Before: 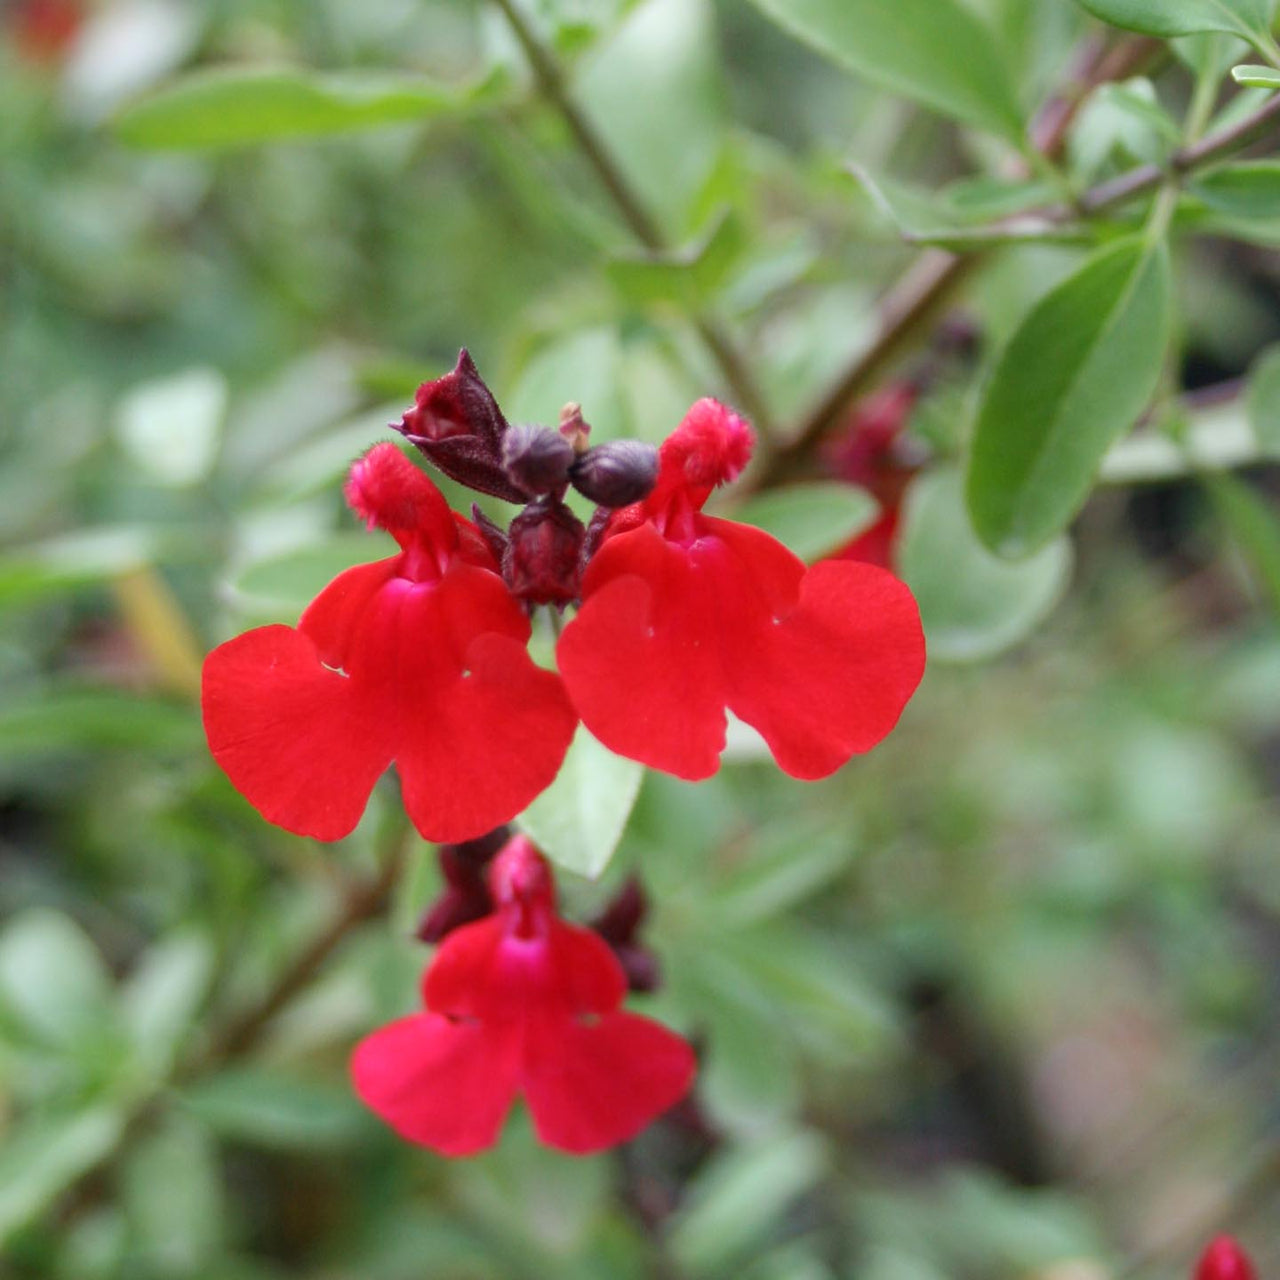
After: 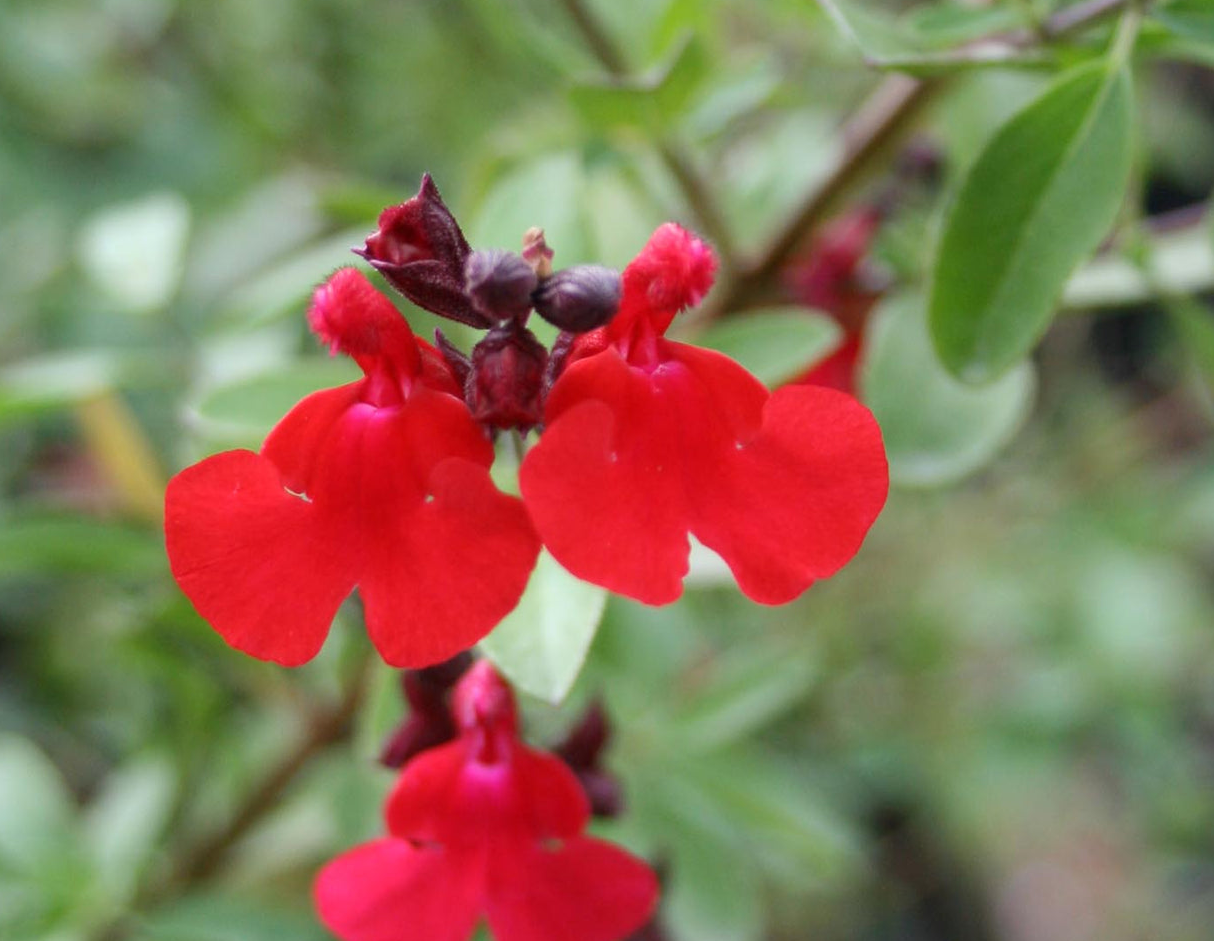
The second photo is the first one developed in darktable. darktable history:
crop and rotate: left 2.894%, top 13.716%, right 2.243%, bottom 12.767%
